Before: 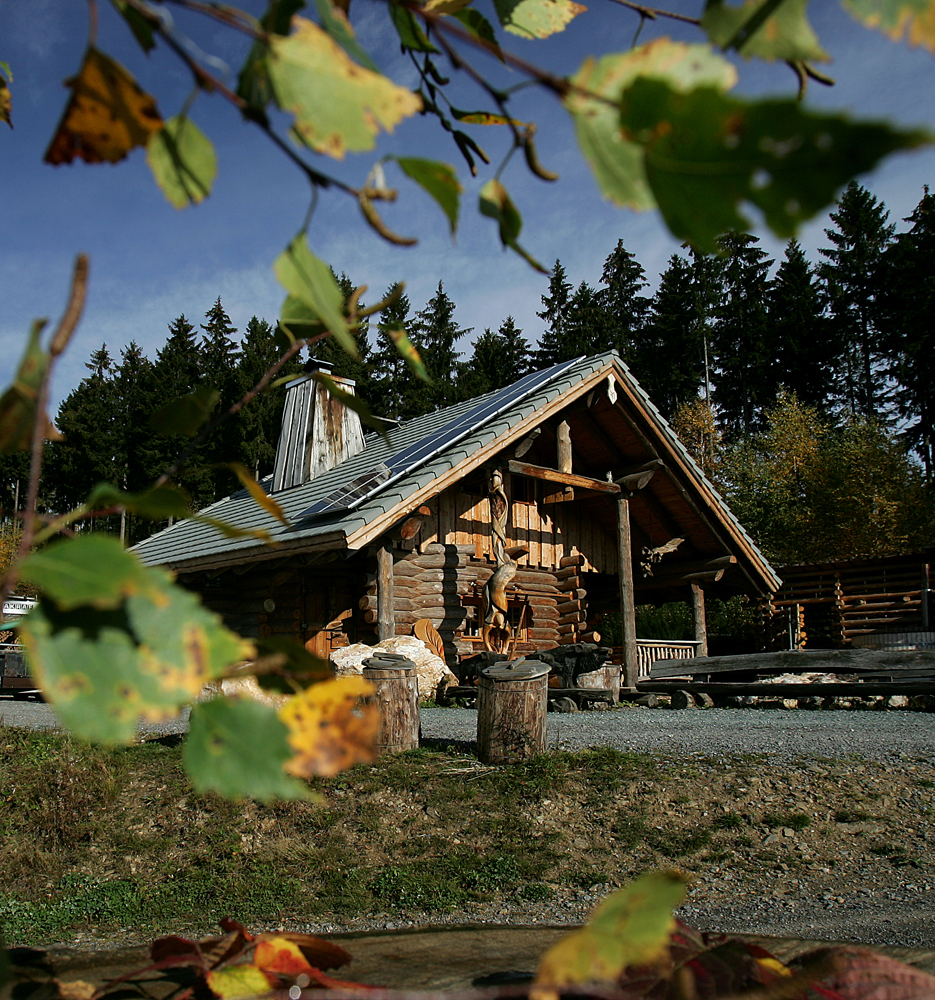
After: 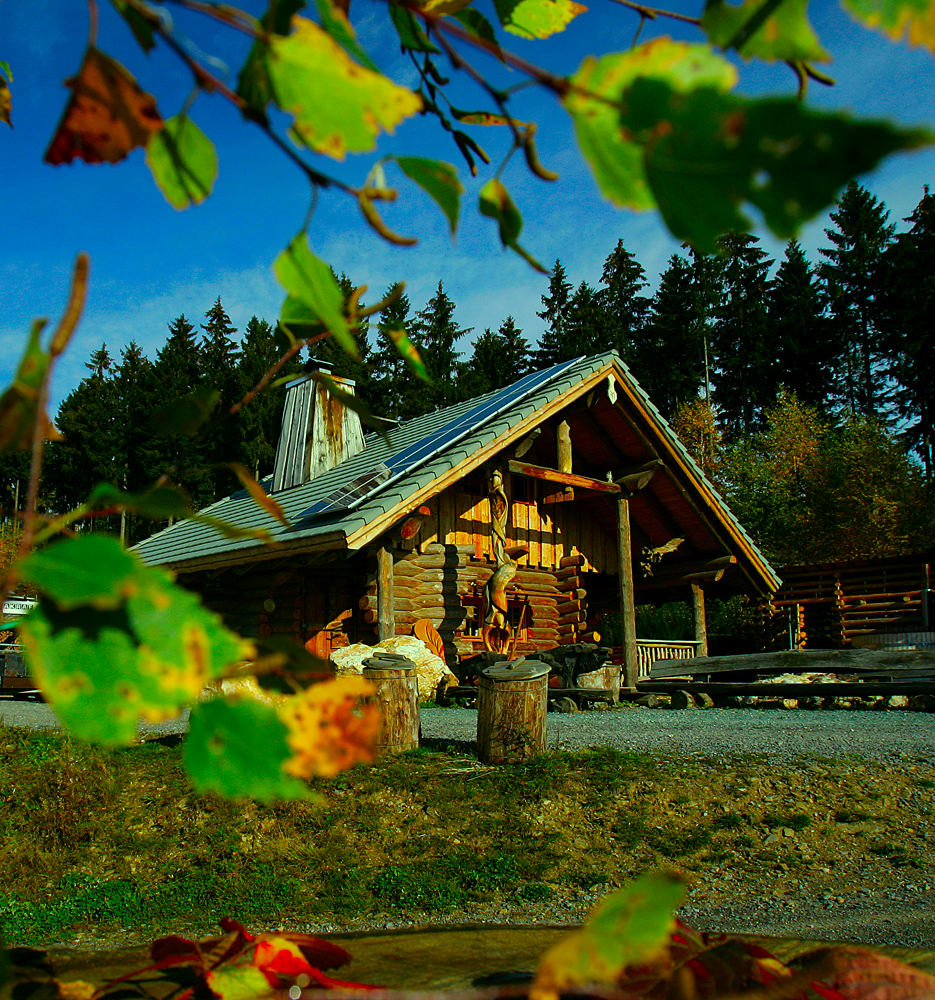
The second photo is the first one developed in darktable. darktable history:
contrast brightness saturation: saturation 0.176
contrast equalizer: octaves 7, y [[0.5 ×4, 0.467, 0.376], [0.5 ×6], [0.5 ×6], [0 ×6], [0 ×6]], mix 0.185
color correction: highlights a* -11.11, highlights b* 9.82, saturation 1.72
